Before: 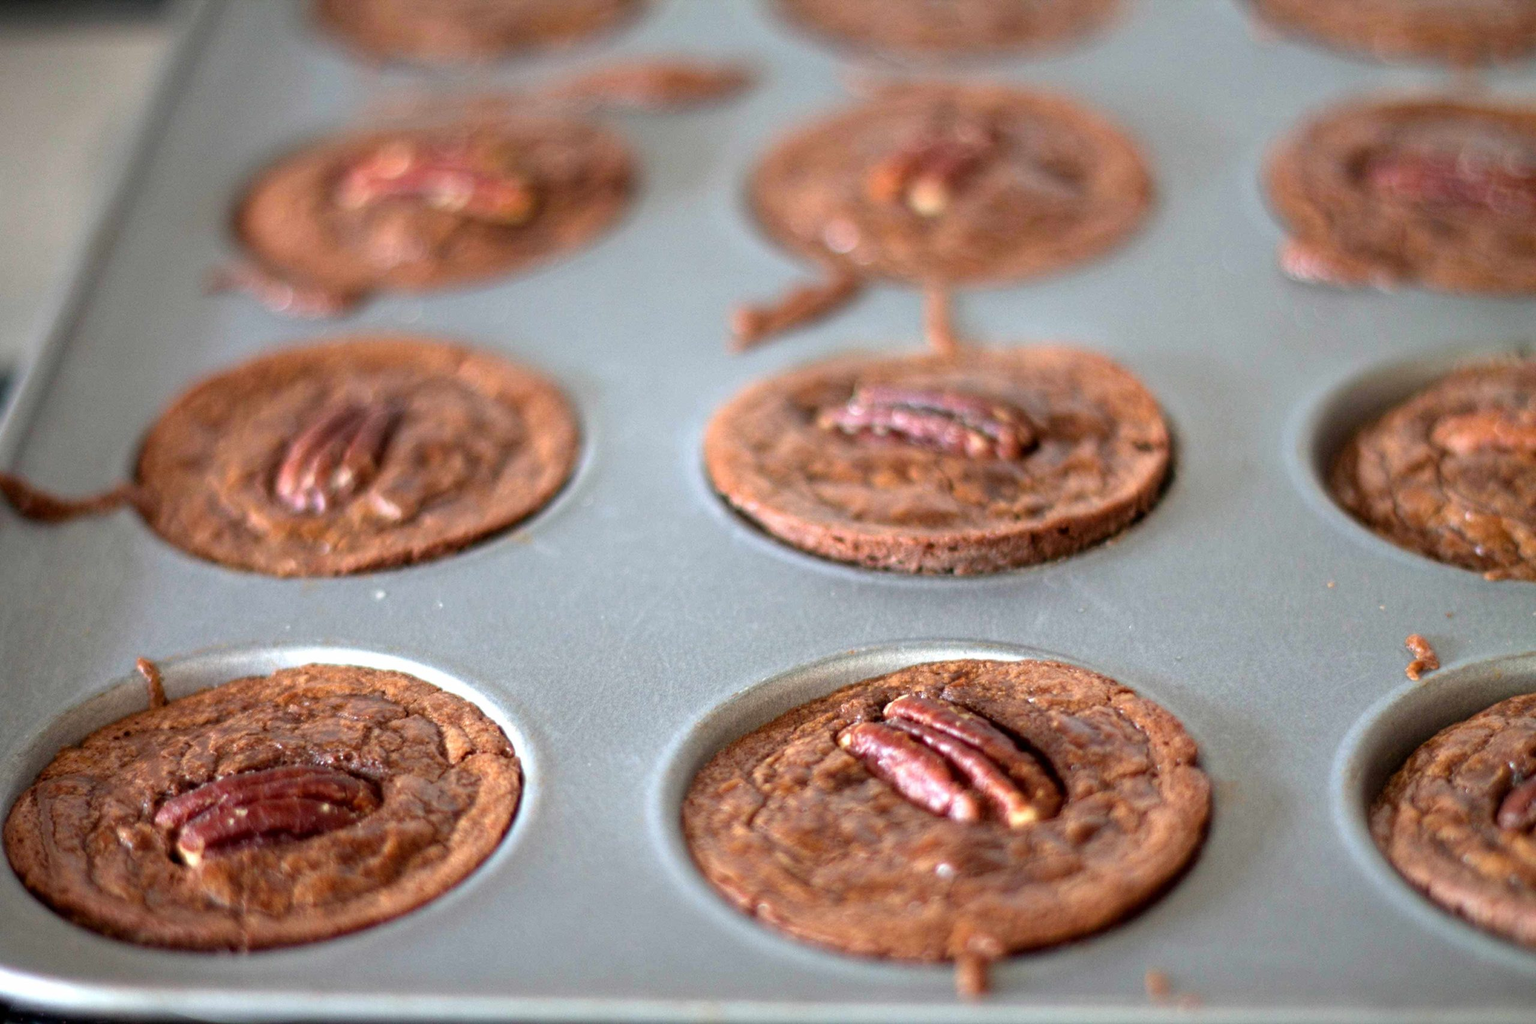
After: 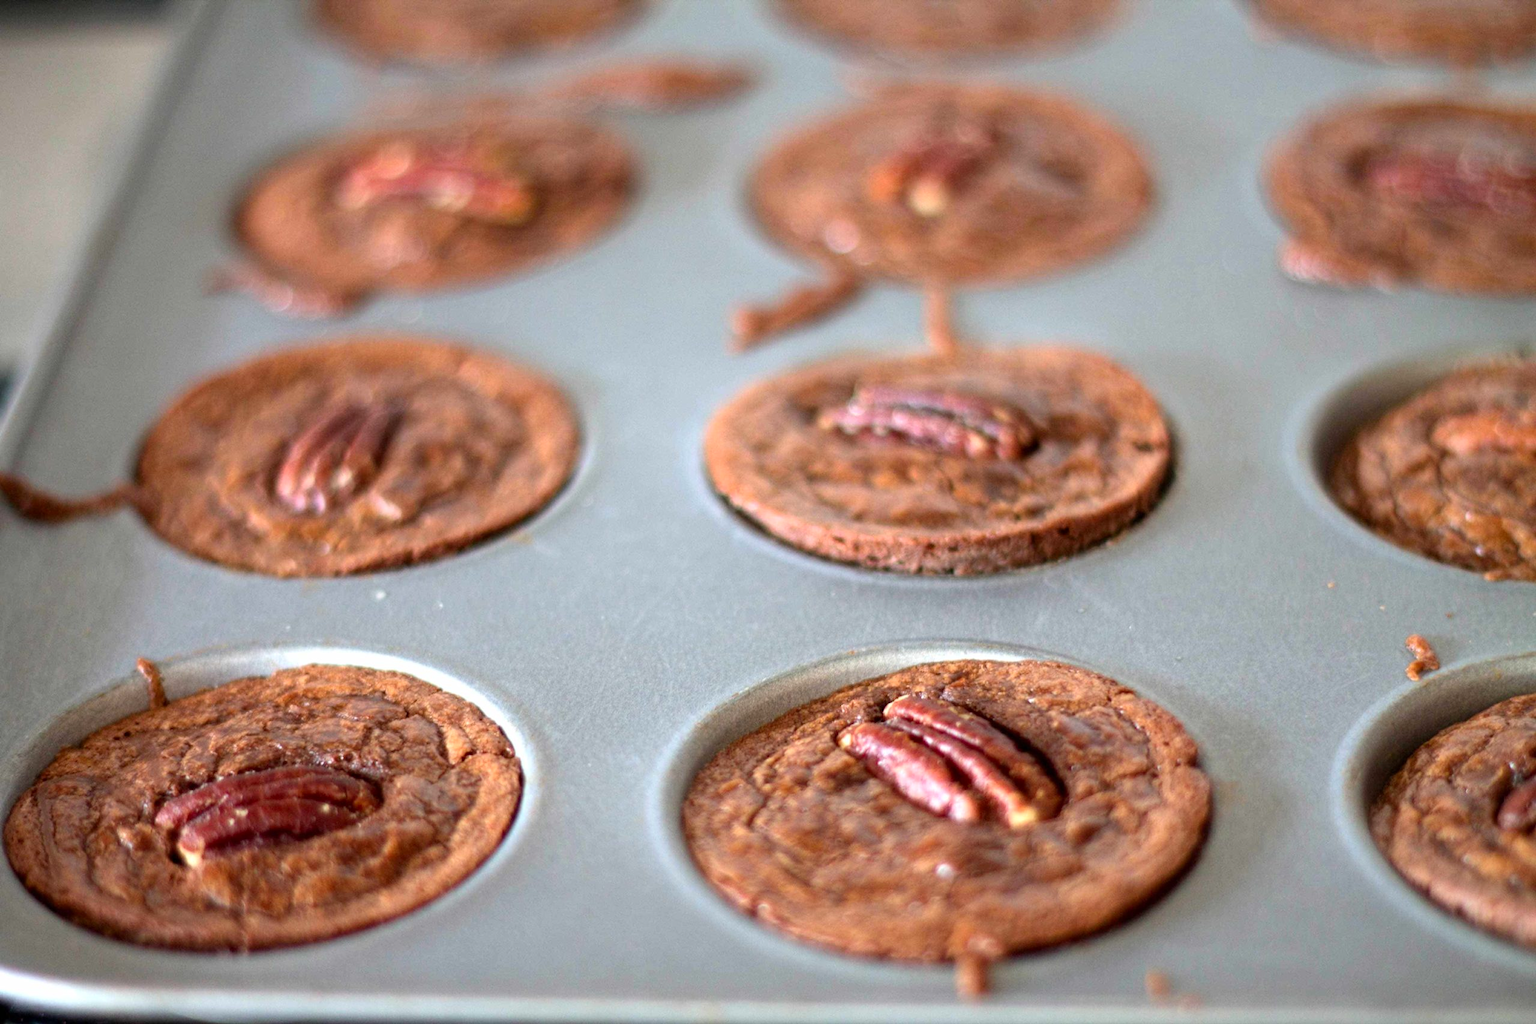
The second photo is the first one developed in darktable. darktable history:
contrast brightness saturation: contrast 0.1, brightness 0.034, saturation 0.086
